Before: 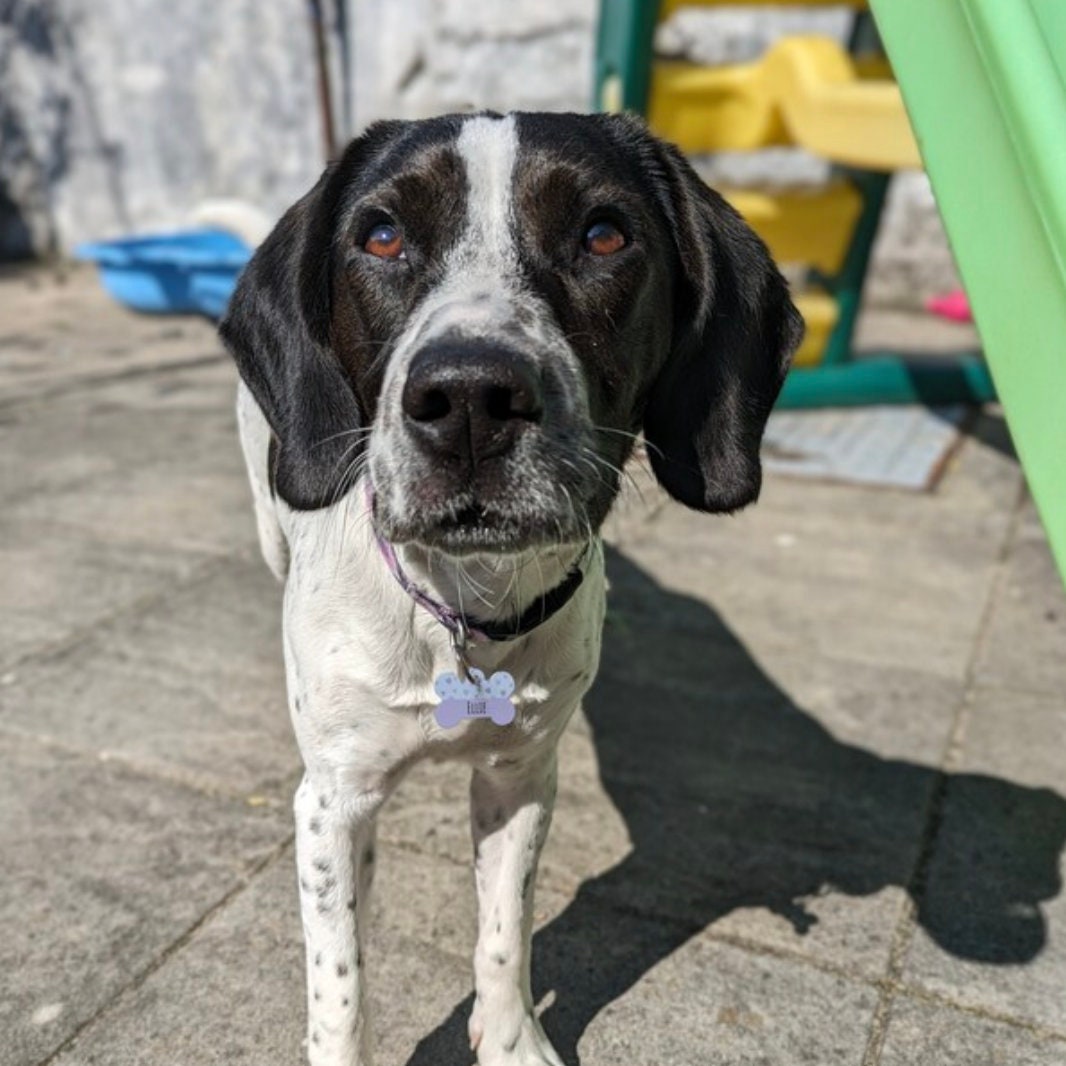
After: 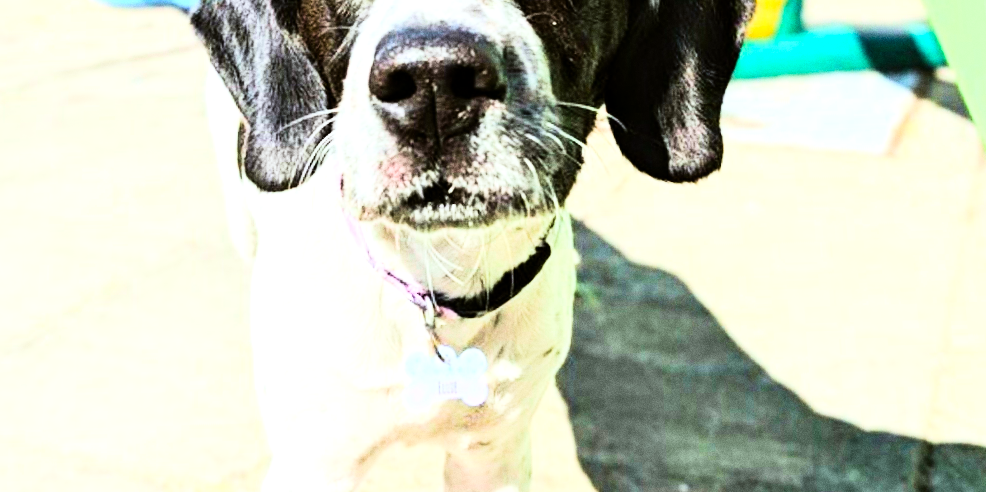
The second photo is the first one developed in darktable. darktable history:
exposure: black level correction 0, exposure 1.45 EV, compensate exposure bias true, compensate highlight preservation false
velvia: on, module defaults
rotate and perspective: rotation -1.68°, lens shift (vertical) -0.146, crop left 0.049, crop right 0.912, crop top 0.032, crop bottom 0.96
crop and rotate: top 26.056%, bottom 25.543%
rgb curve: curves: ch0 [(0, 0) (0.21, 0.15) (0.24, 0.21) (0.5, 0.75) (0.75, 0.96) (0.89, 0.99) (1, 1)]; ch1 [(0, 0.02) (0.21, 0.13) (0.25, 0.2) (0.5, 0.67) (0.75, 0.9) (0.89, 0.97) (1, 1)]; ch2 [(0, 0.02) (0.21, 0.13) (0.25, 0.2) (0.5, 0.67) (0.75, 0.9) (0.89, 0.97) (1, 1)], compensate middle gray true
color balance: lift [1.004, 1.002, 1.002, 0.998], gamma [1, 1.007, 1.002, 0.993], gain [1, 0.977, 1.013, 1.023], contrast -3.64%
color balance rgb: global offset › luminance -0.51%, perceptual saturation grading › global saturation 27.53%, perceptual saturation grading › highlights -25%, perceptual saturation grading › shadows 25%, perceptual brilliance grading › highlights 6.62%, perceptual brilliance grading › mid-tones 17.07%, perceptual brilliance grading › shadows -5.23%
grain: coarseness 0.09 ISO
